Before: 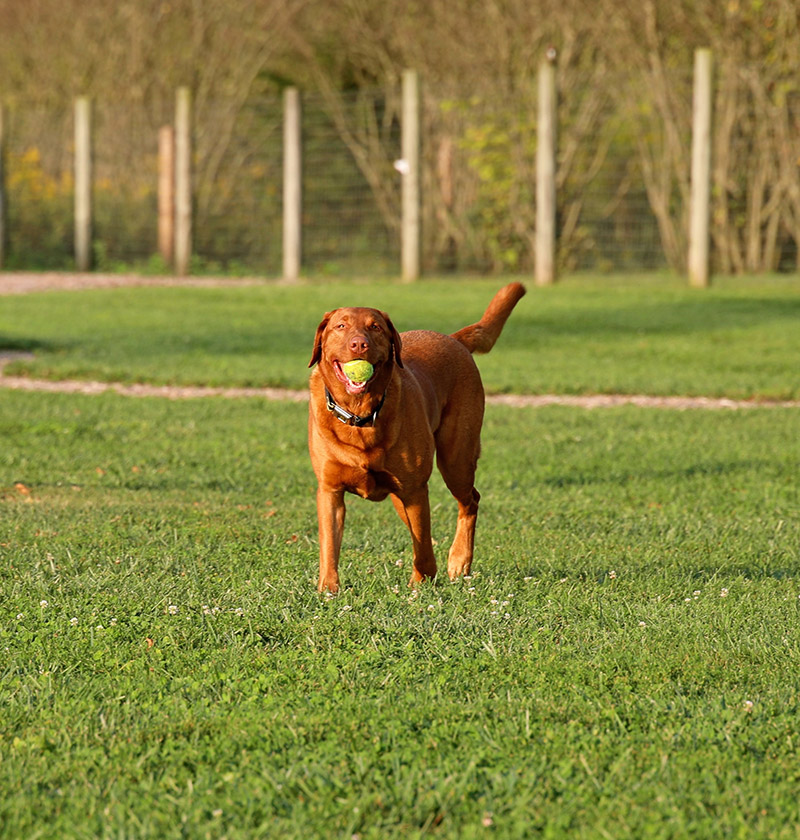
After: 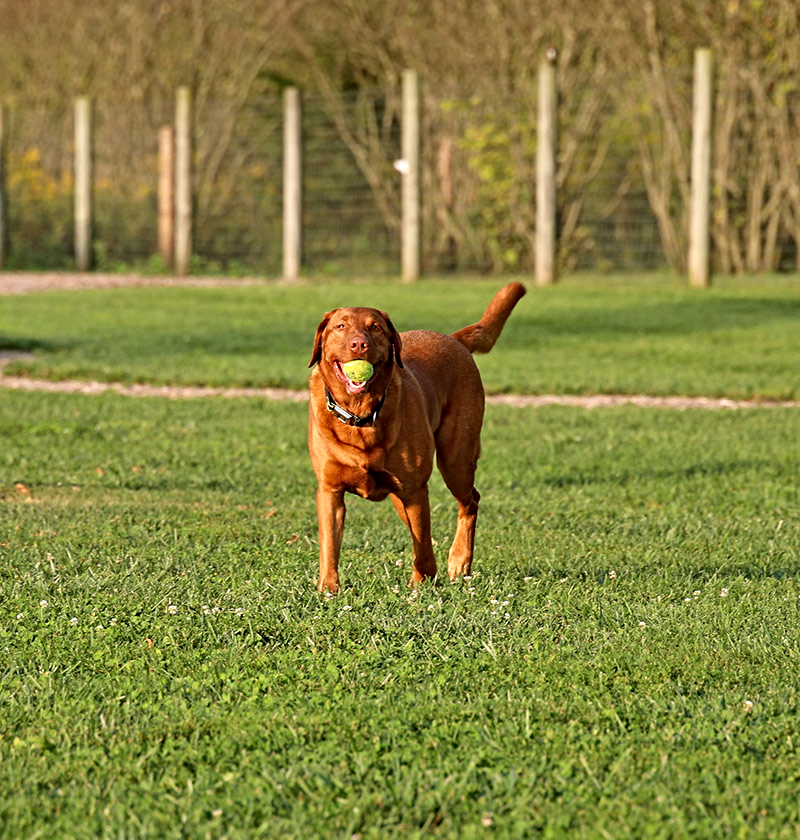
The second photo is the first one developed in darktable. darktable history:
tone equalizer: on, module defaults
contrast equalizer: y [[0.5, 0.501, 0.525, 0.597, 0.58, 0.514], [0.5 ×6], [0.5 ×6], [0 ×6], [0 ×6]]
